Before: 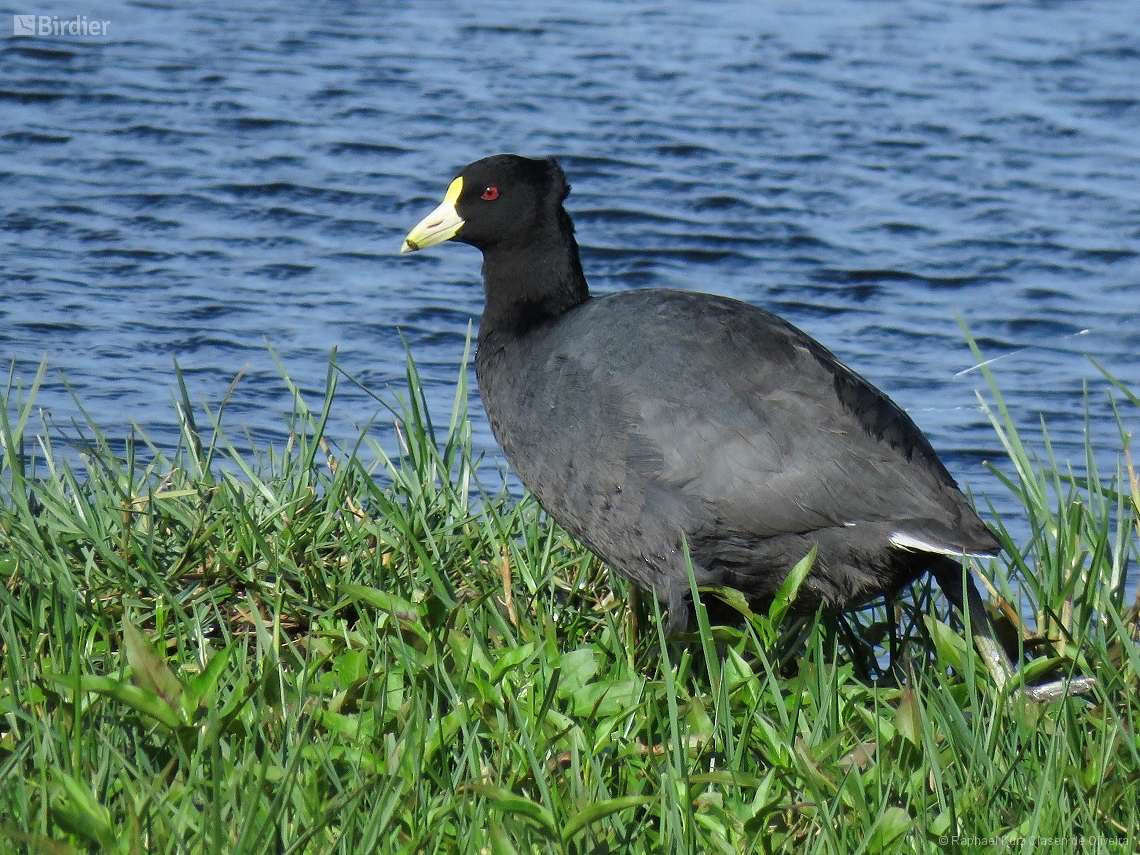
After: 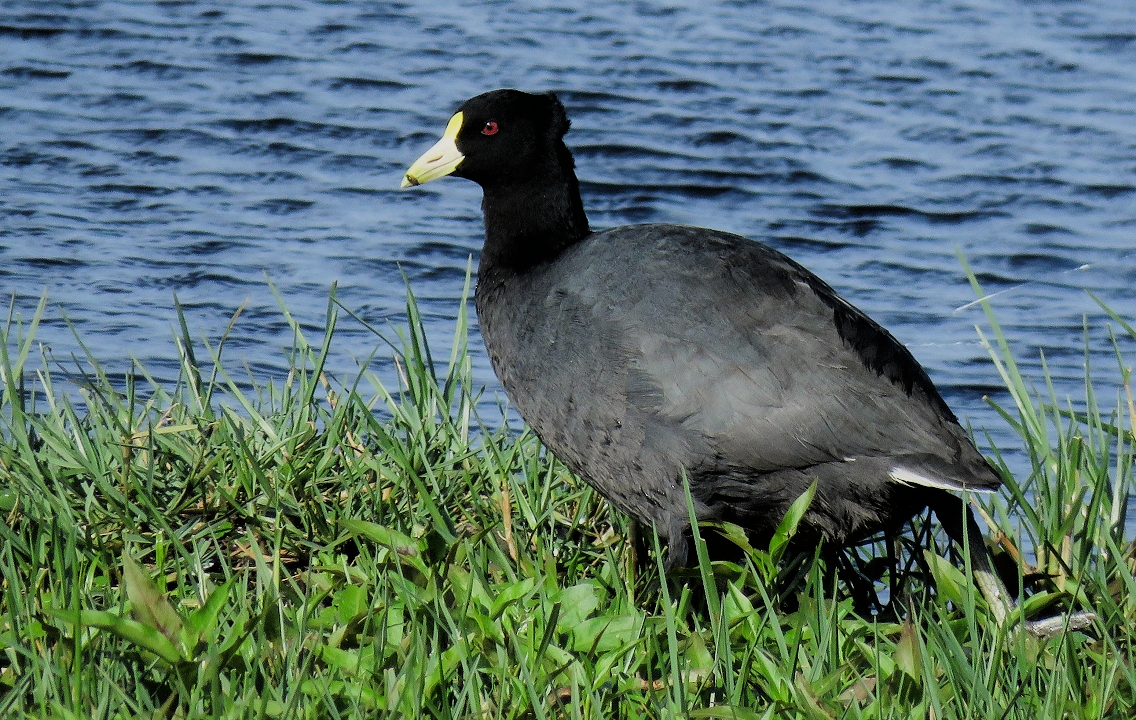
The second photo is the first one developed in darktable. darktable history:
color correction: highlights b* 3
contrast equalizer: y [[0.5, 0.488, 0.462, 0.461, 0.491, 0.5], [0.5 ×6], [0.5 ×6], [0 ×6], [0 ×6]]
crop: top 7.625%, bottom 8.027%
filmic rgb: black relative exposure -5 EV, hardness 2.88, contrast 1.3, highlights saturation mix -30%
